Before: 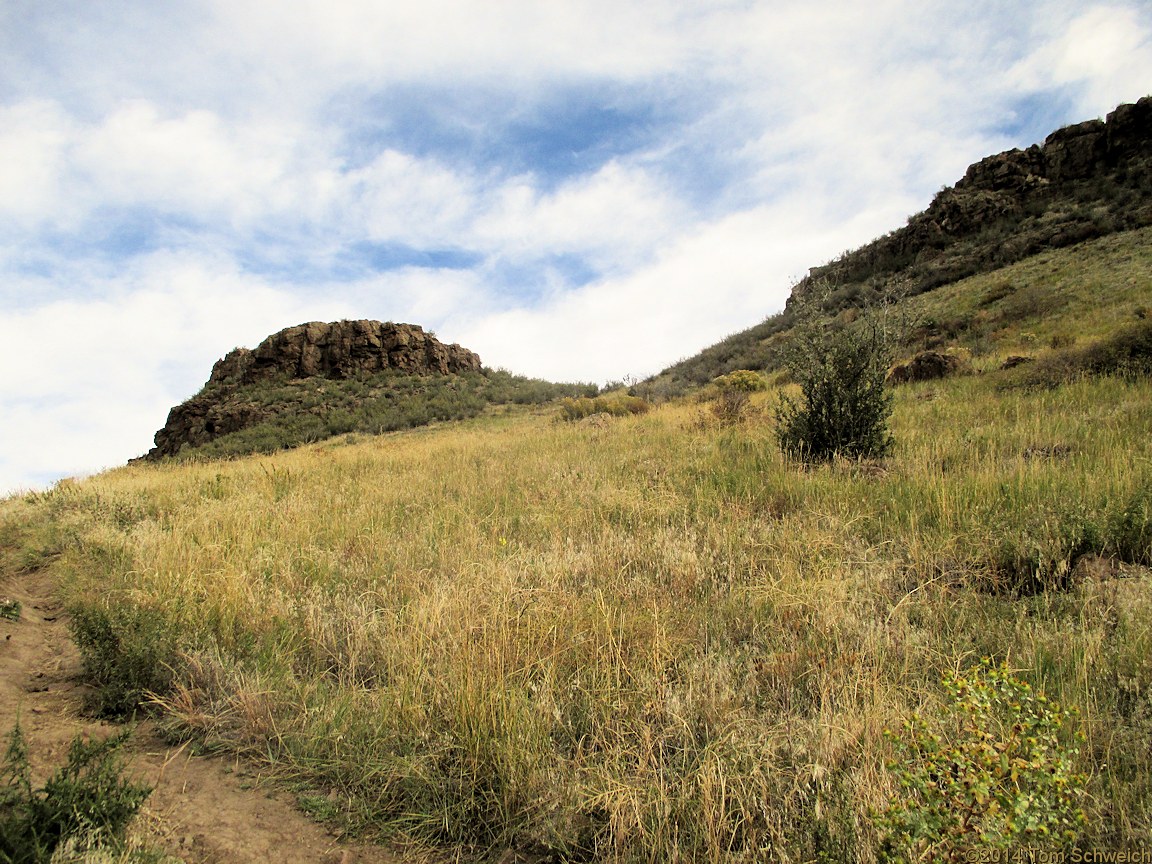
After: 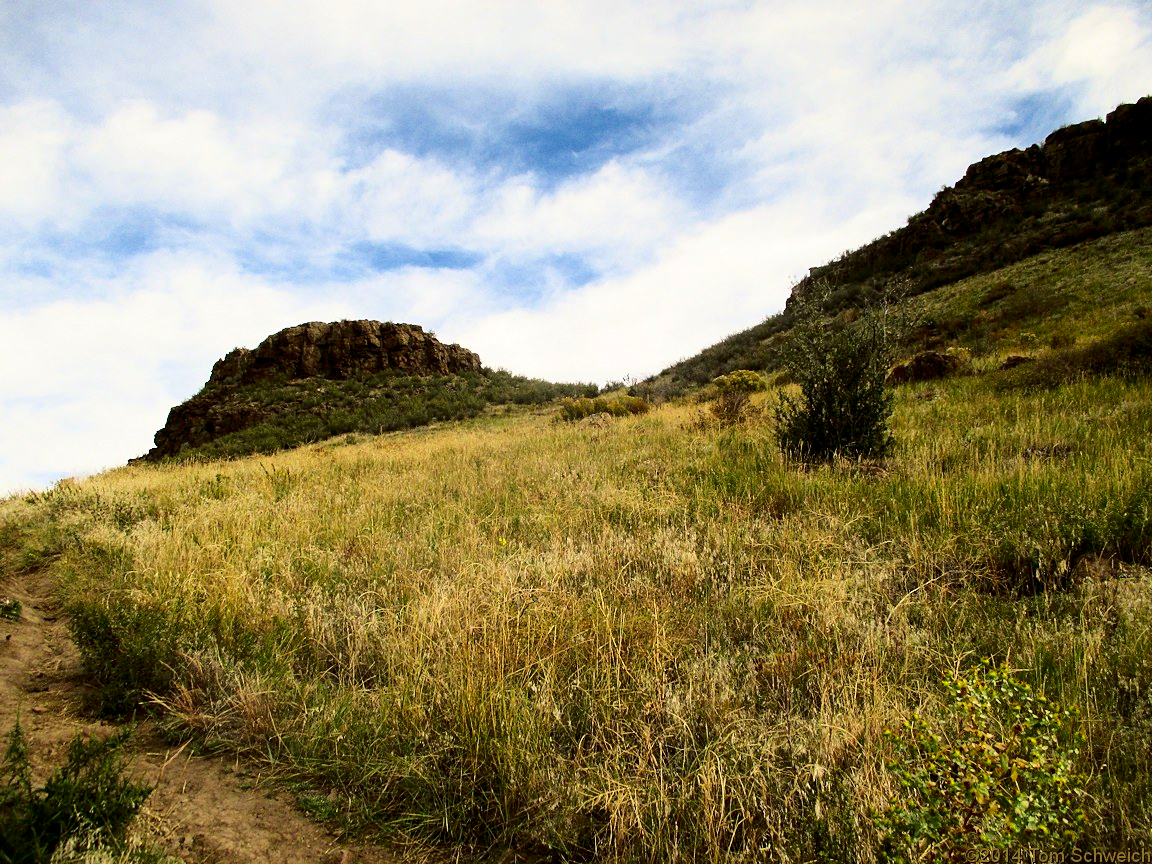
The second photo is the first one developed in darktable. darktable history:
contrast brightness saturation: contrast 0.218, brightness -0.185, saturation 0.244
